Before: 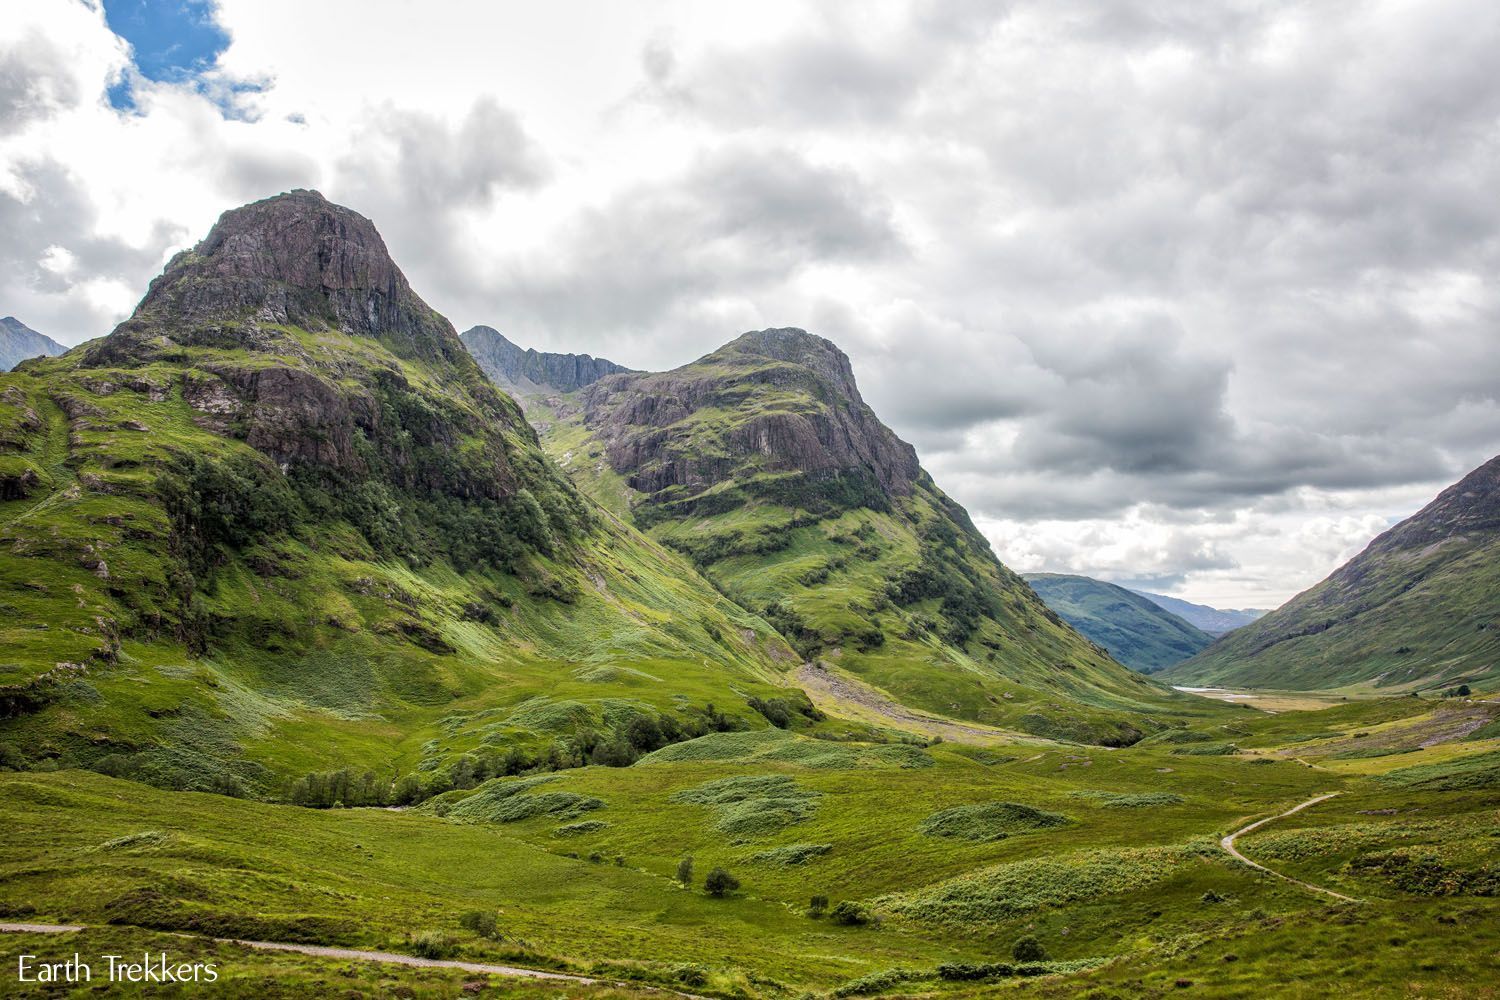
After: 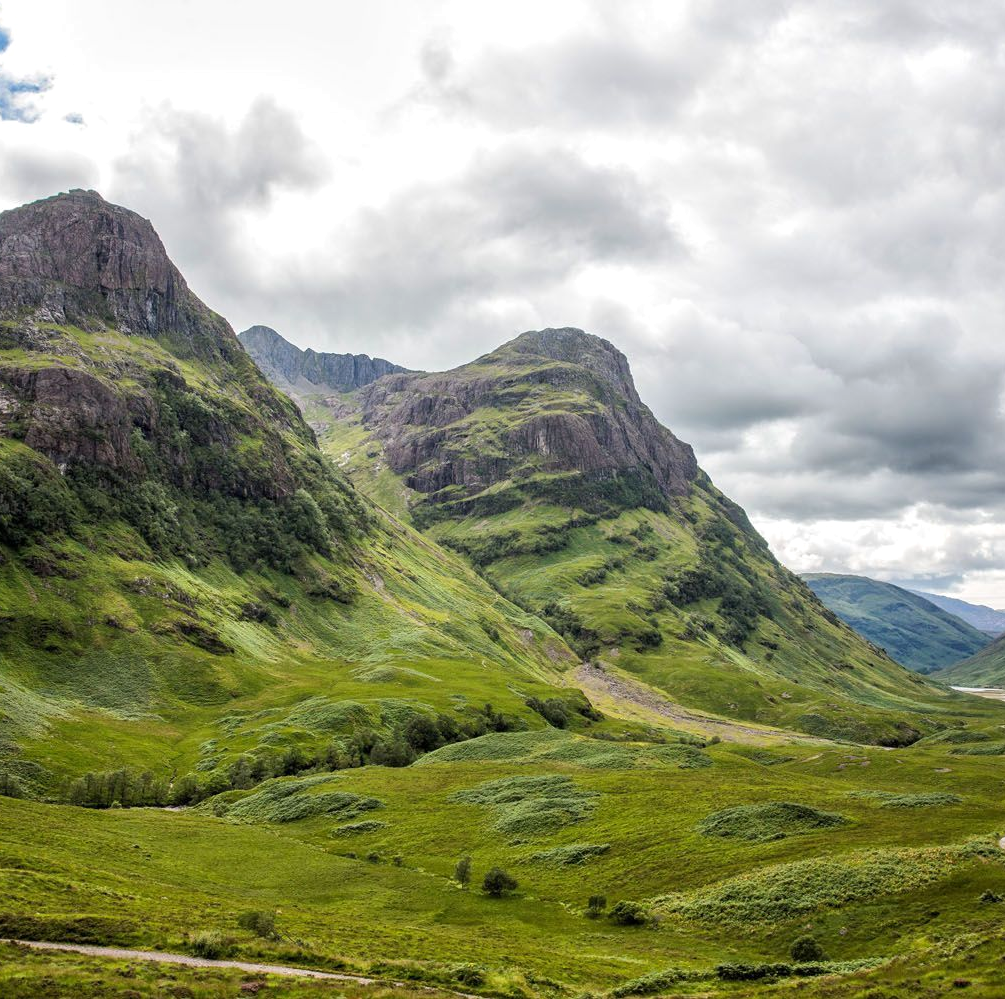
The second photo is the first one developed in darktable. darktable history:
levels: levels [0, 0.492, 0.984]
crop and rotate: left 14.823%, right 18.151%
